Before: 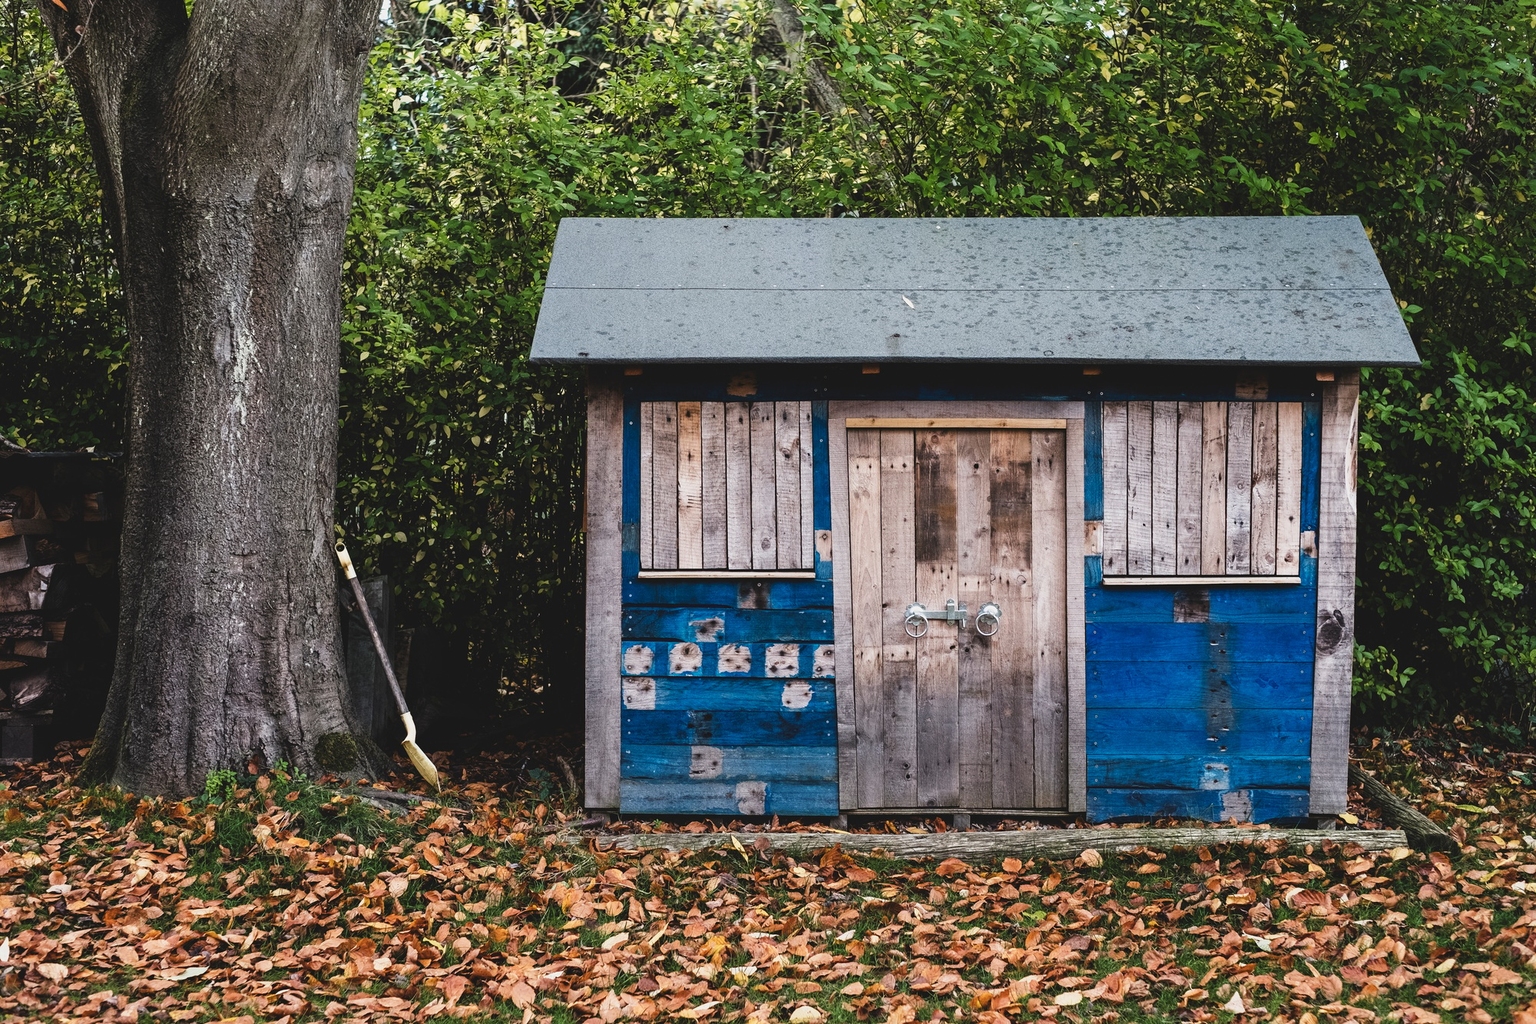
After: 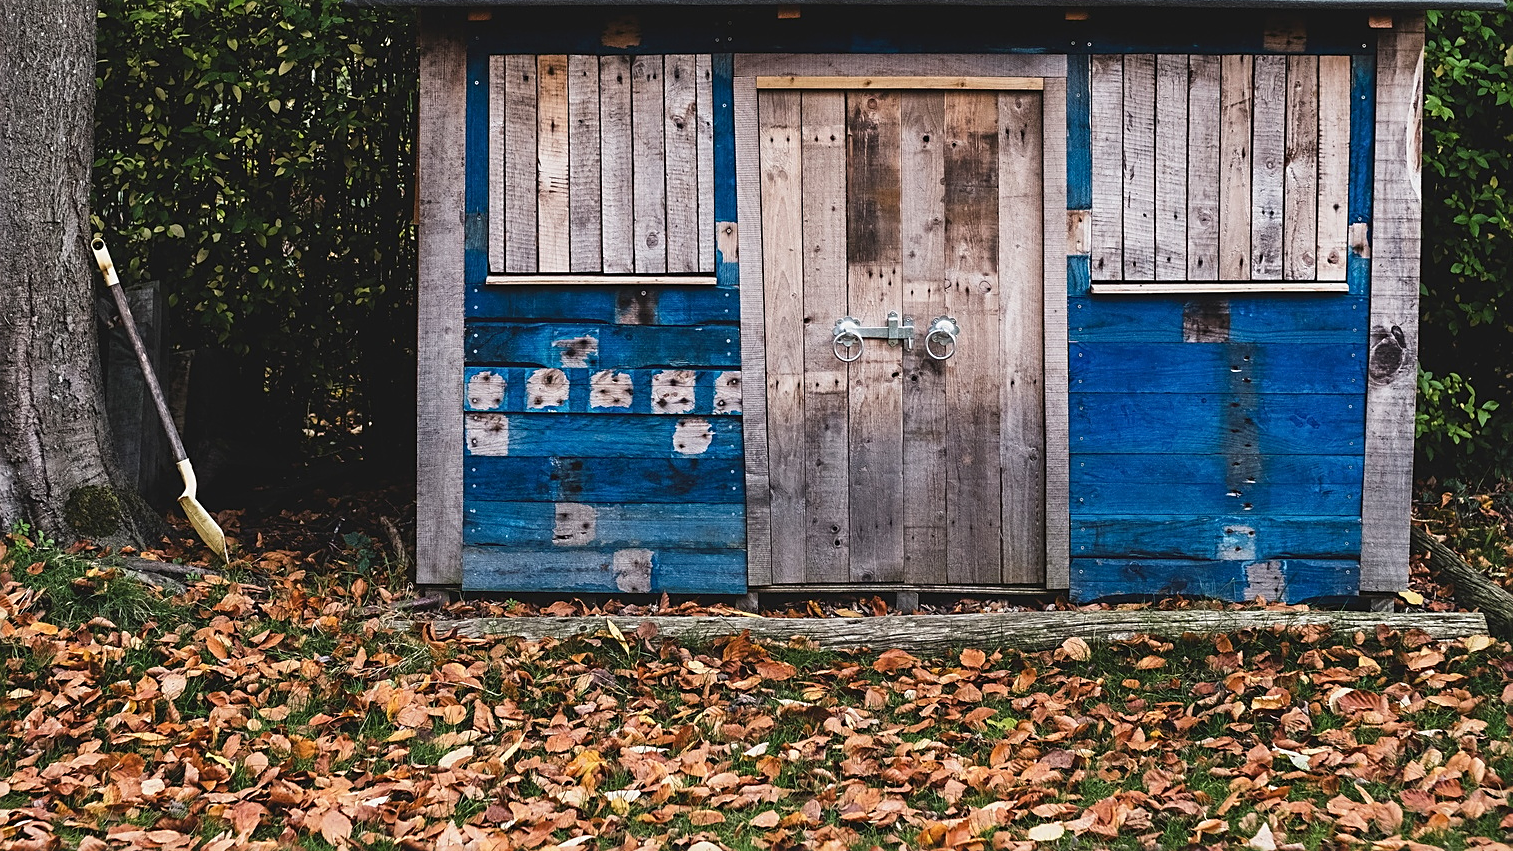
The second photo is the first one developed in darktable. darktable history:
crop and rotate: left 17.299%, top 35.115%, right 7.015%, bottom 1.024%
sharpen: on, module defaults
